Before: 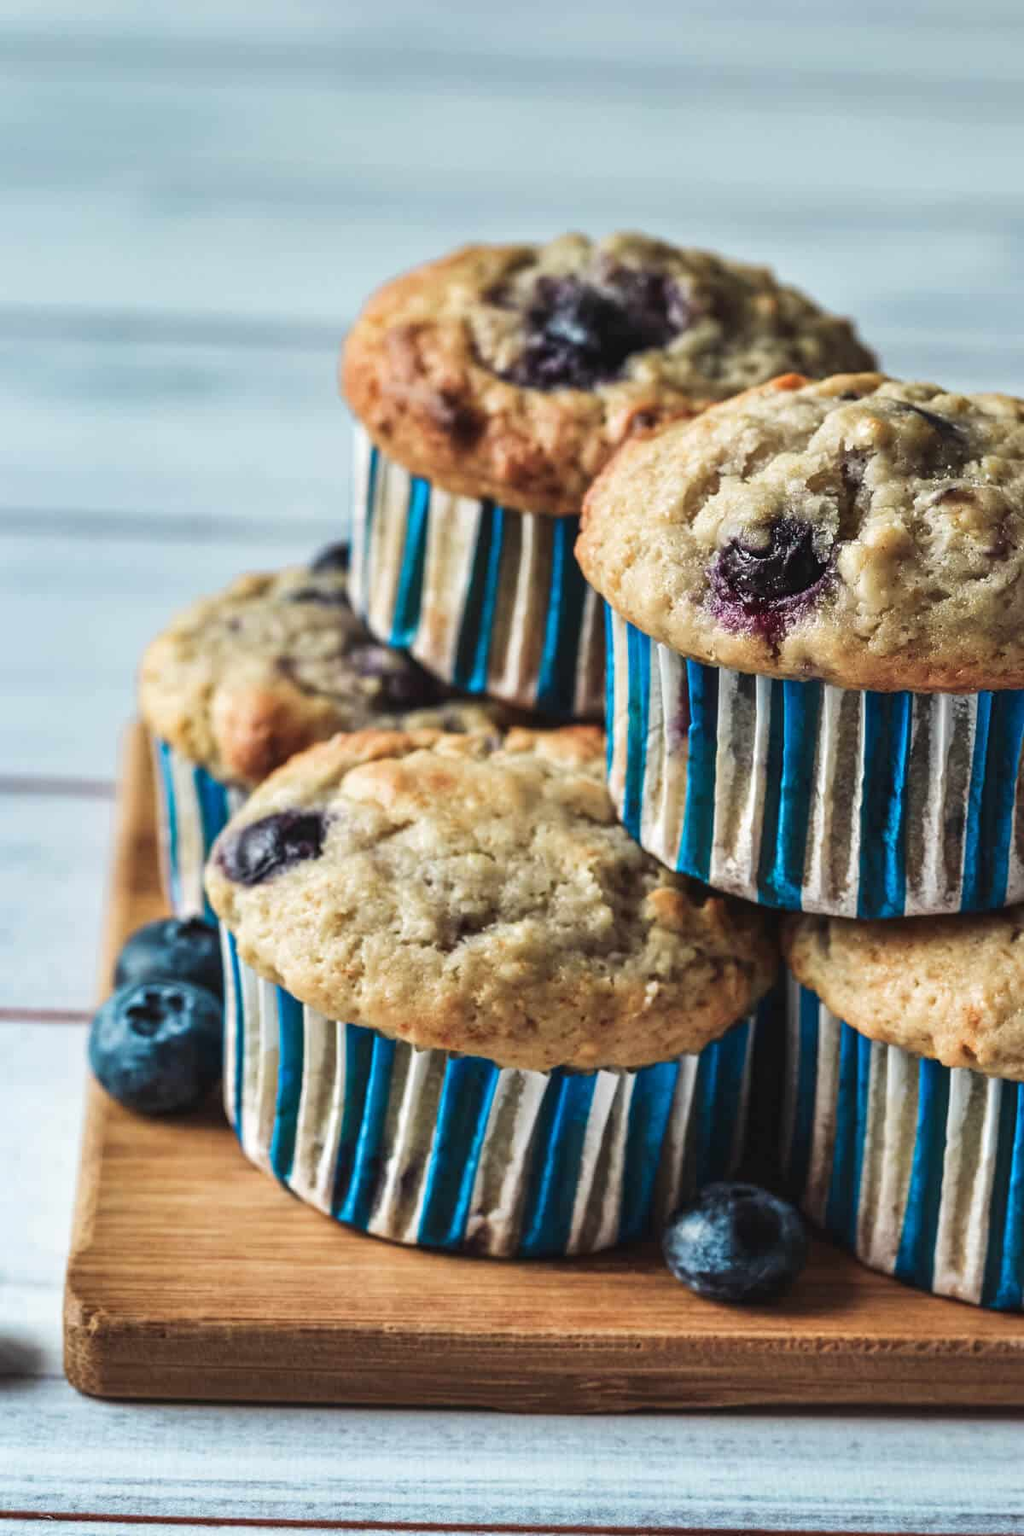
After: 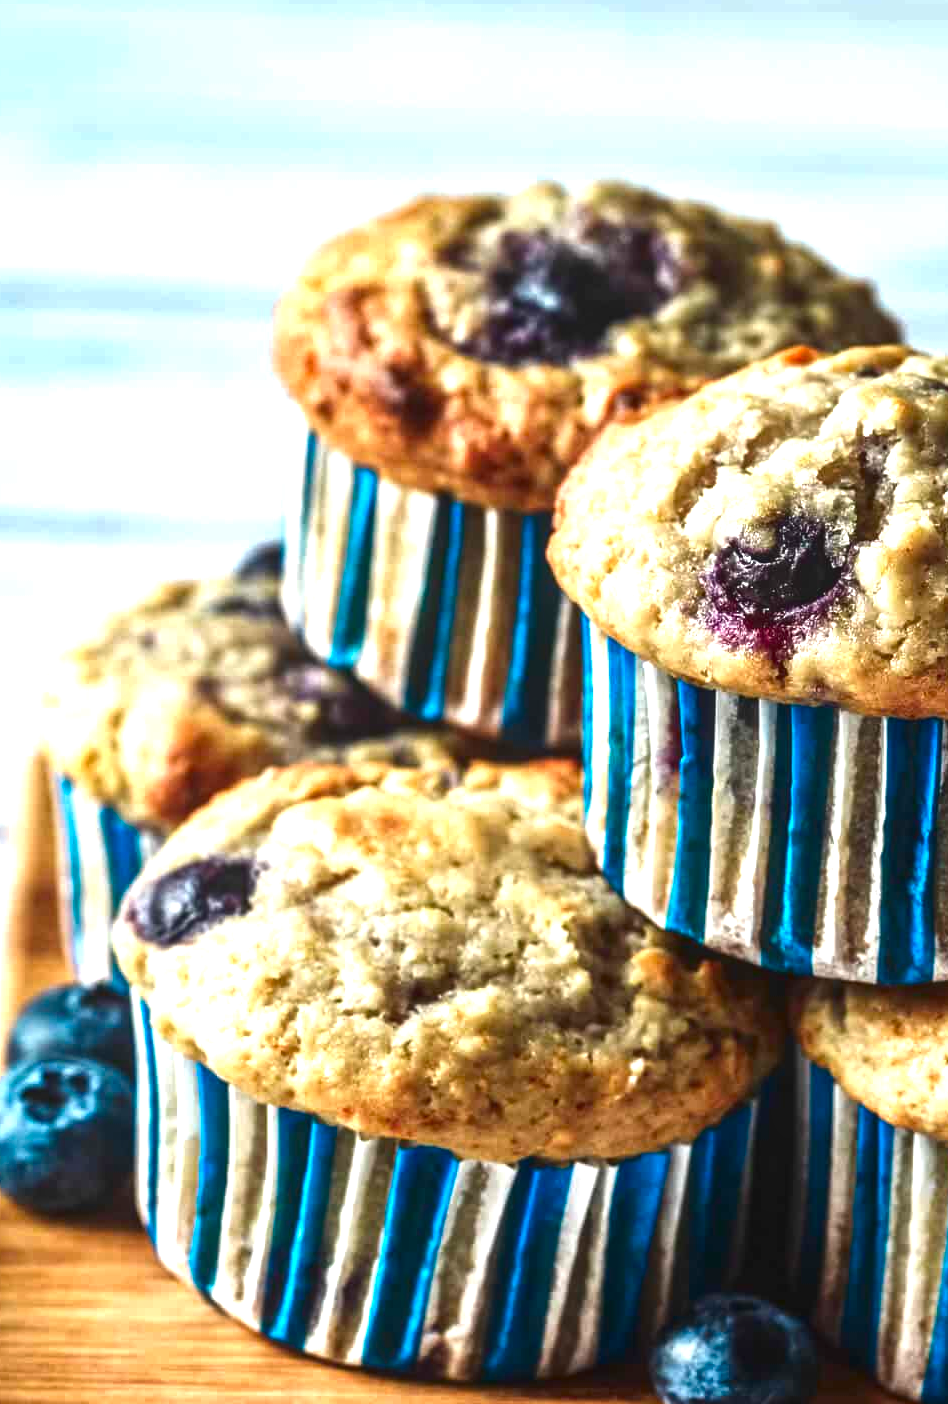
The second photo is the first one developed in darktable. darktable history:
exposure: black level correction 0.001, exposure 0.963 EV, compensate highlight preservation false
crop and rotate: left 10.584%, top 5.146%, right 10.361%, bottom 16.826%
contrast brightness saturation: brightness -0.249, saturation 0.2
local contrast: detail 109%
